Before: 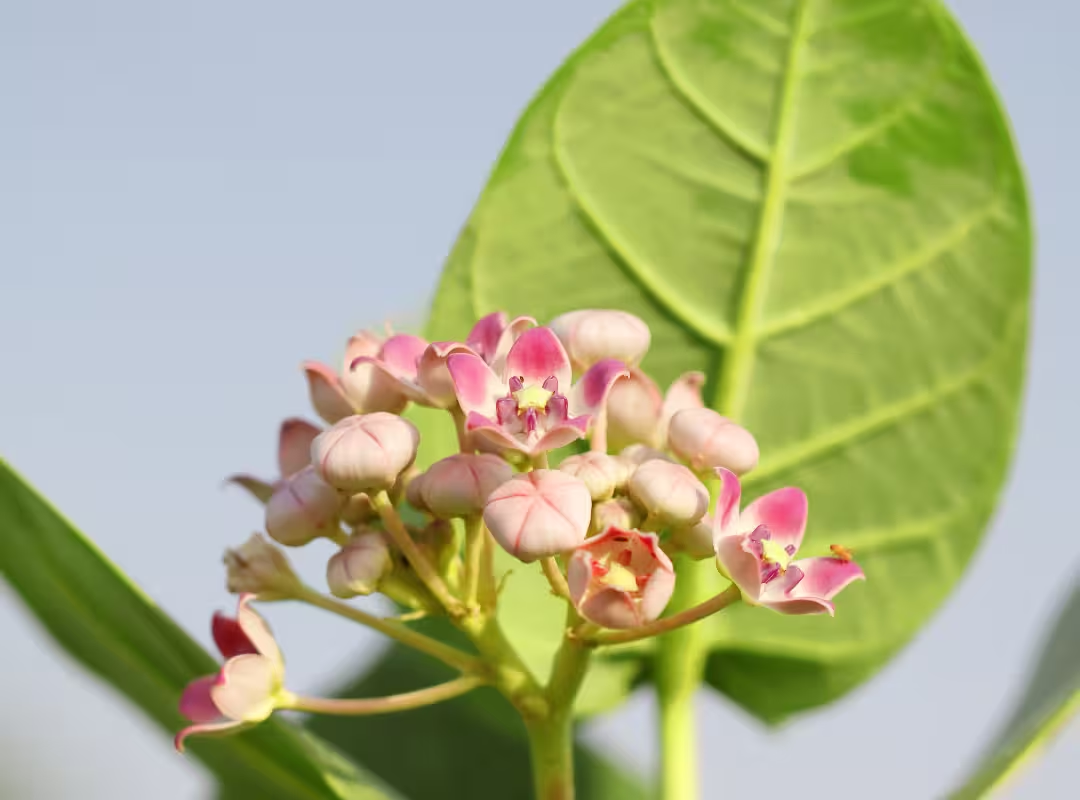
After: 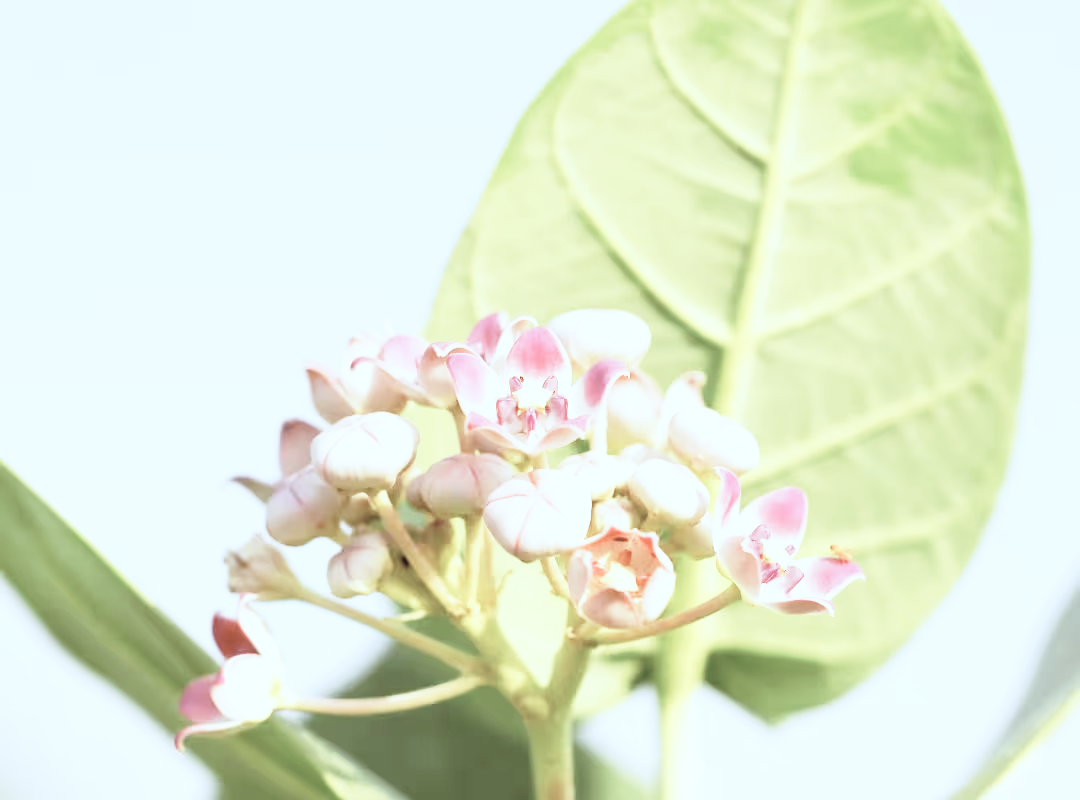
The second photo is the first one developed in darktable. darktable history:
base curve: curves: ch0 [(0, 0) (0.012, 0.01) (0.073, 0.168) (0.31, 0.711) (0.645, 0.957) (1, 1)], preserve colors none
color correction: highlights a* -3.28, highlights b* -6.24, shadows a* 3.1, shadows b* 5.19
contrast brightness saturation: brightness 0.18, saturation -0.5
